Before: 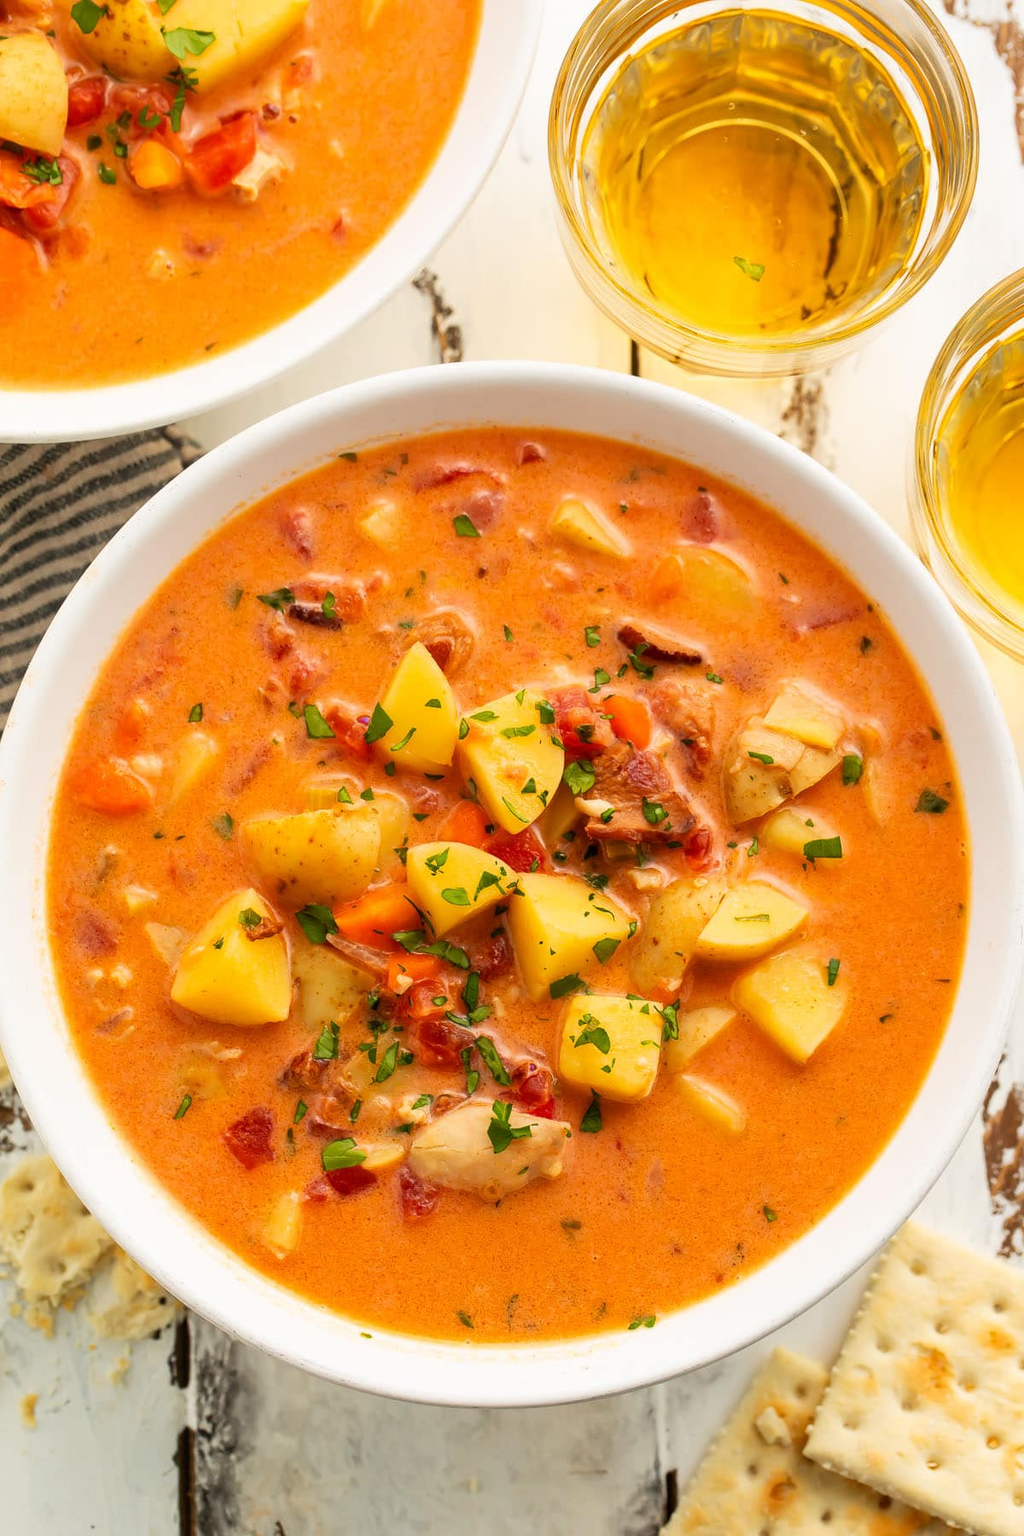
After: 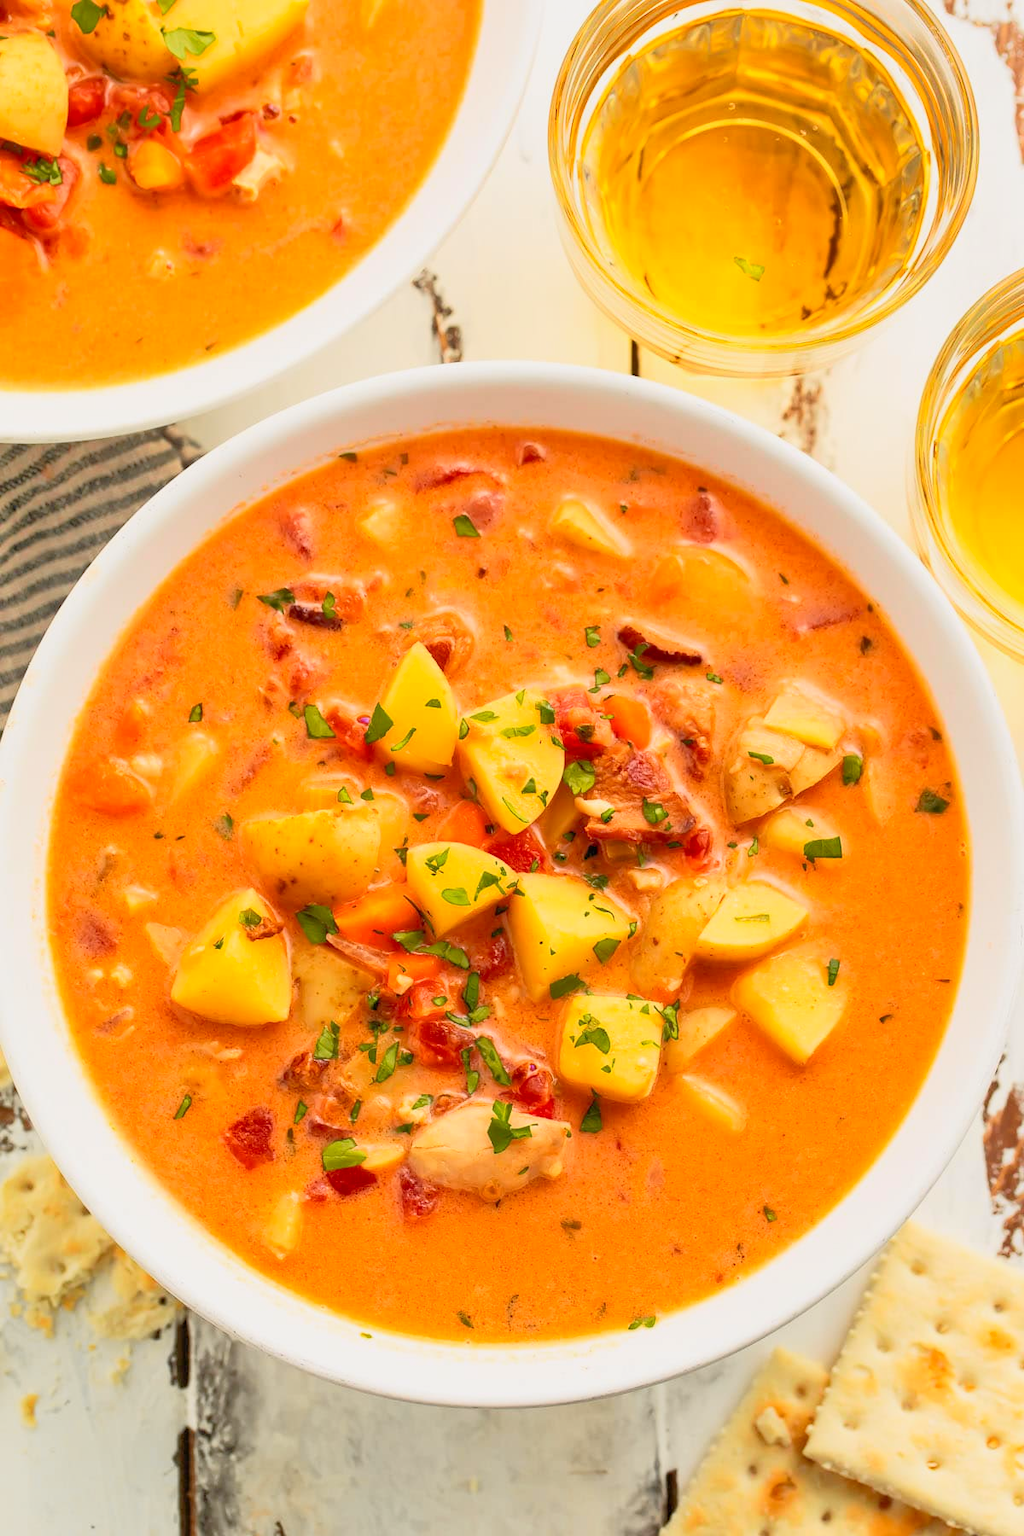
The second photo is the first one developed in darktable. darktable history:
tone equalizer: -7 EV 0.152 EV, -6 EV 0.636 EV, -5 EV 1.16 EV, -4 EV 1.29 EV, -3 EV 1.16 EV, -2 EV 0.6 EV, -1 EV 0.152 EV
tone curve: curves: ch0 [(0, 0.013) (0.036, 0.045) (0.274, 0.286) (0.566, 0.623) (0.794, 0.827) (1, 0.953)]; ch1 [(0, 0) (0.389, 0.403) (0.462, 0.48) (0.499, 0.5) (0.524, 0.527) (0.57, 0.599) (0.626, 0.65) (0.761, 0.781) (1, 1)]; ch2 [(0, 0) (0.464, 0.478) (0.5, 0.501) (0.533, 0.542) (0.599, 0.613) (0.704, 0.731) (1, 1)], color space Lab, independent channels, preserve colors none
